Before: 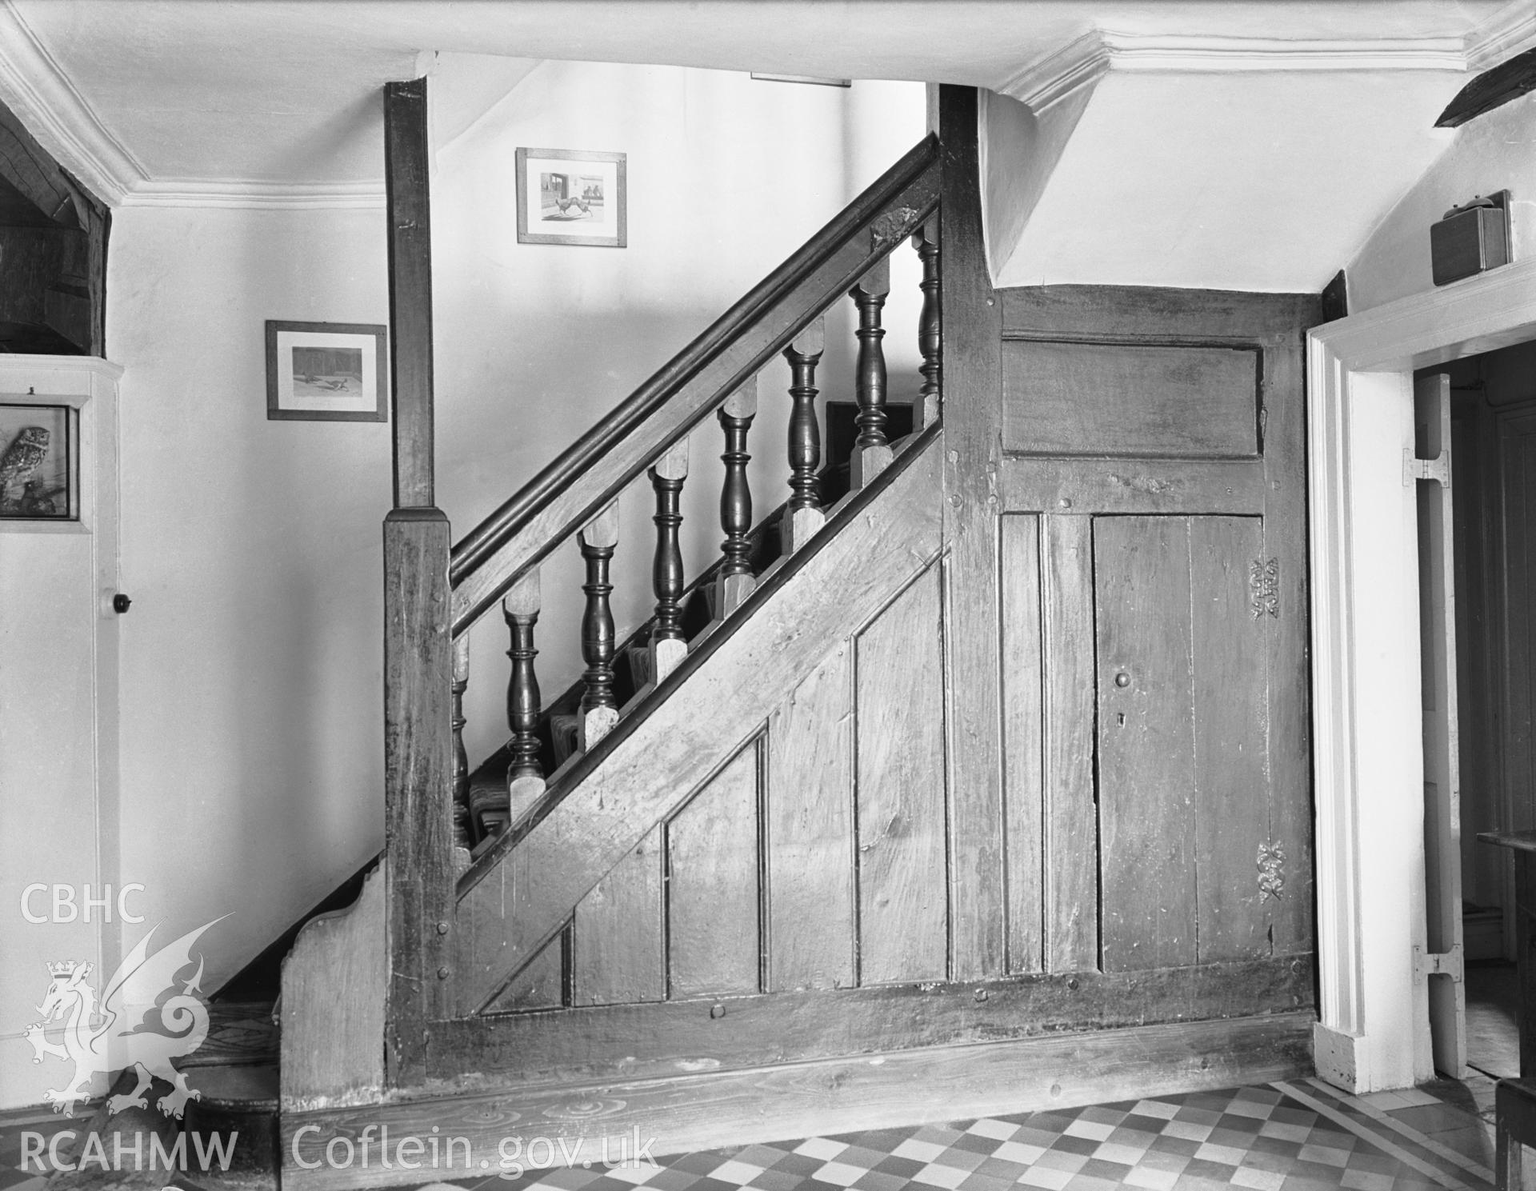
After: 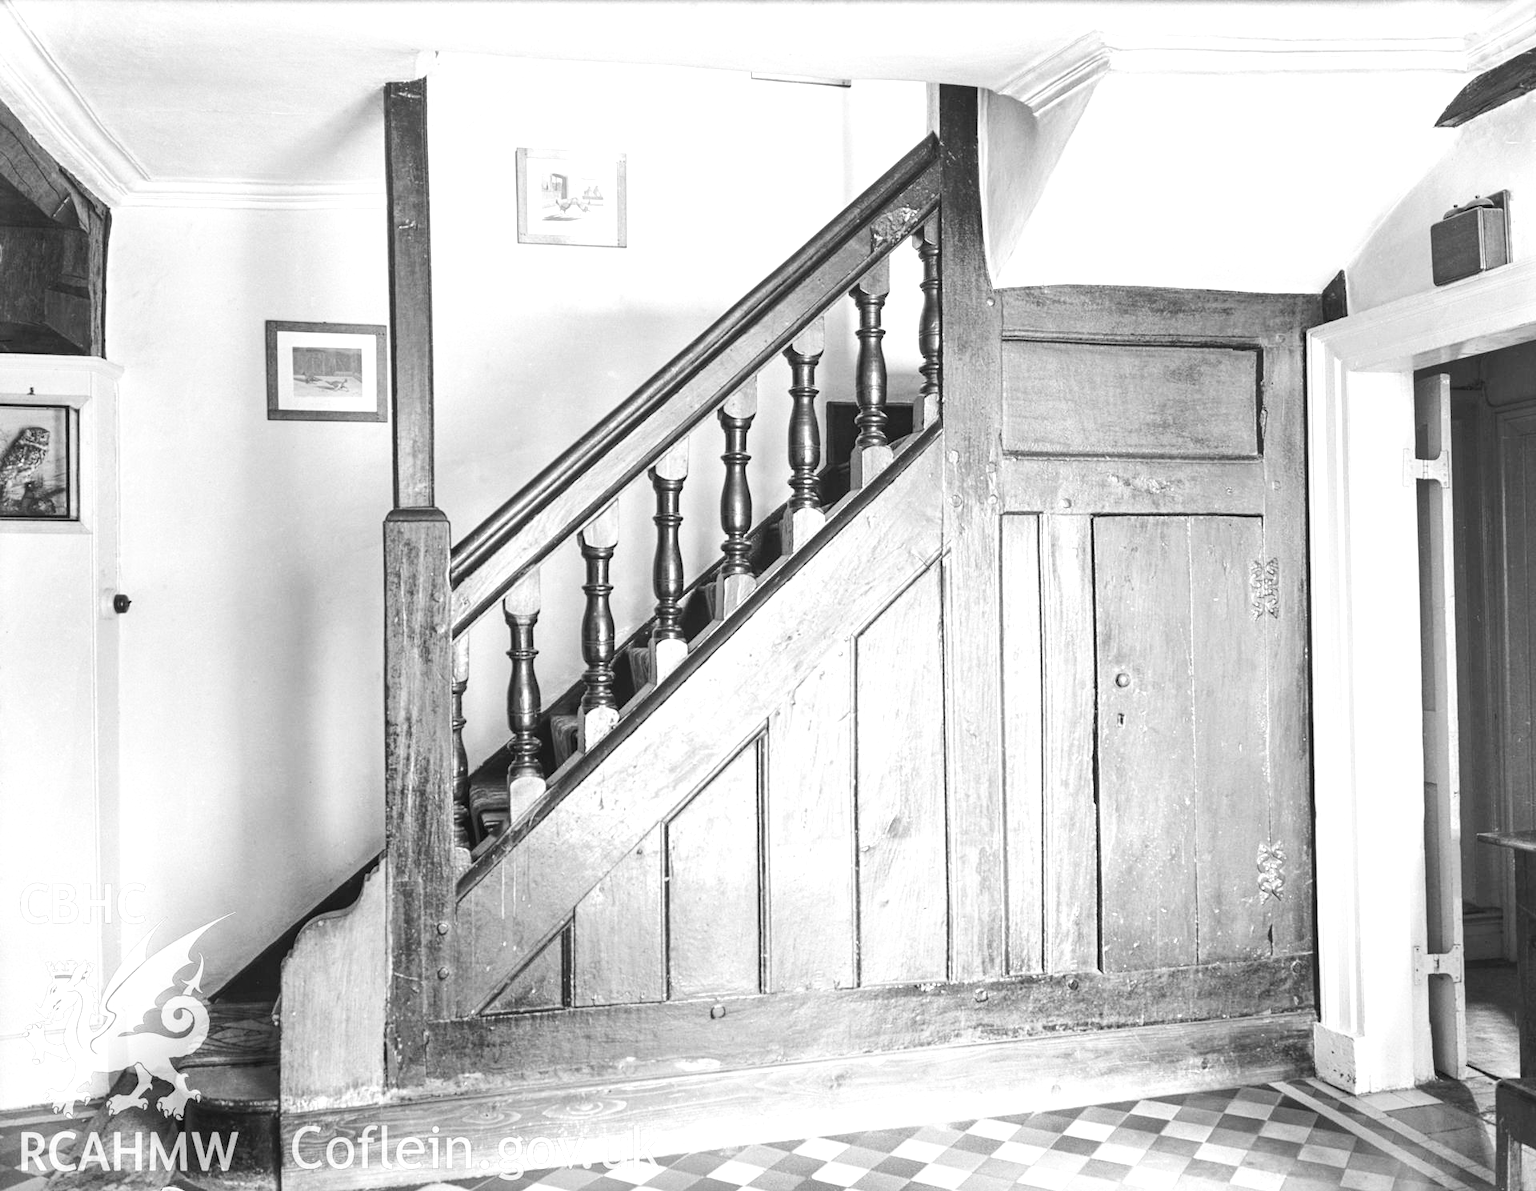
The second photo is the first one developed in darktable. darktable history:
local contrast: on, module defaults
exposure: black level correction 0, exposure 0.69 EV, compensate highlight preservation false
contrast brightness saturation: contrast 0.205, brightness 0.158, saturation 0.226
